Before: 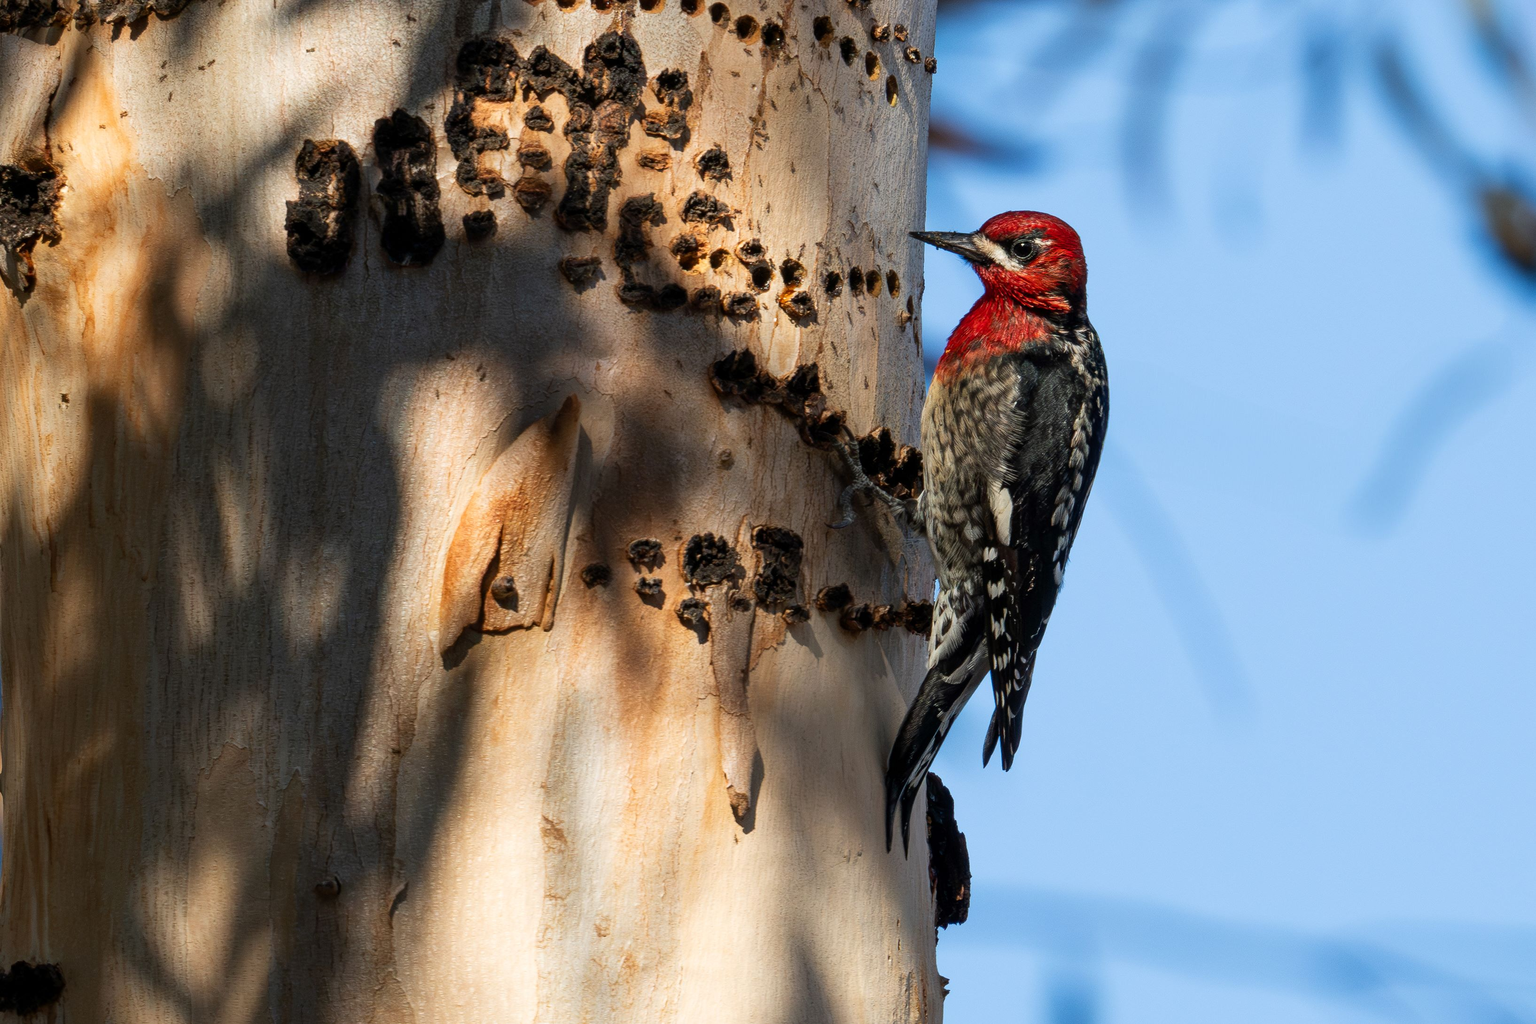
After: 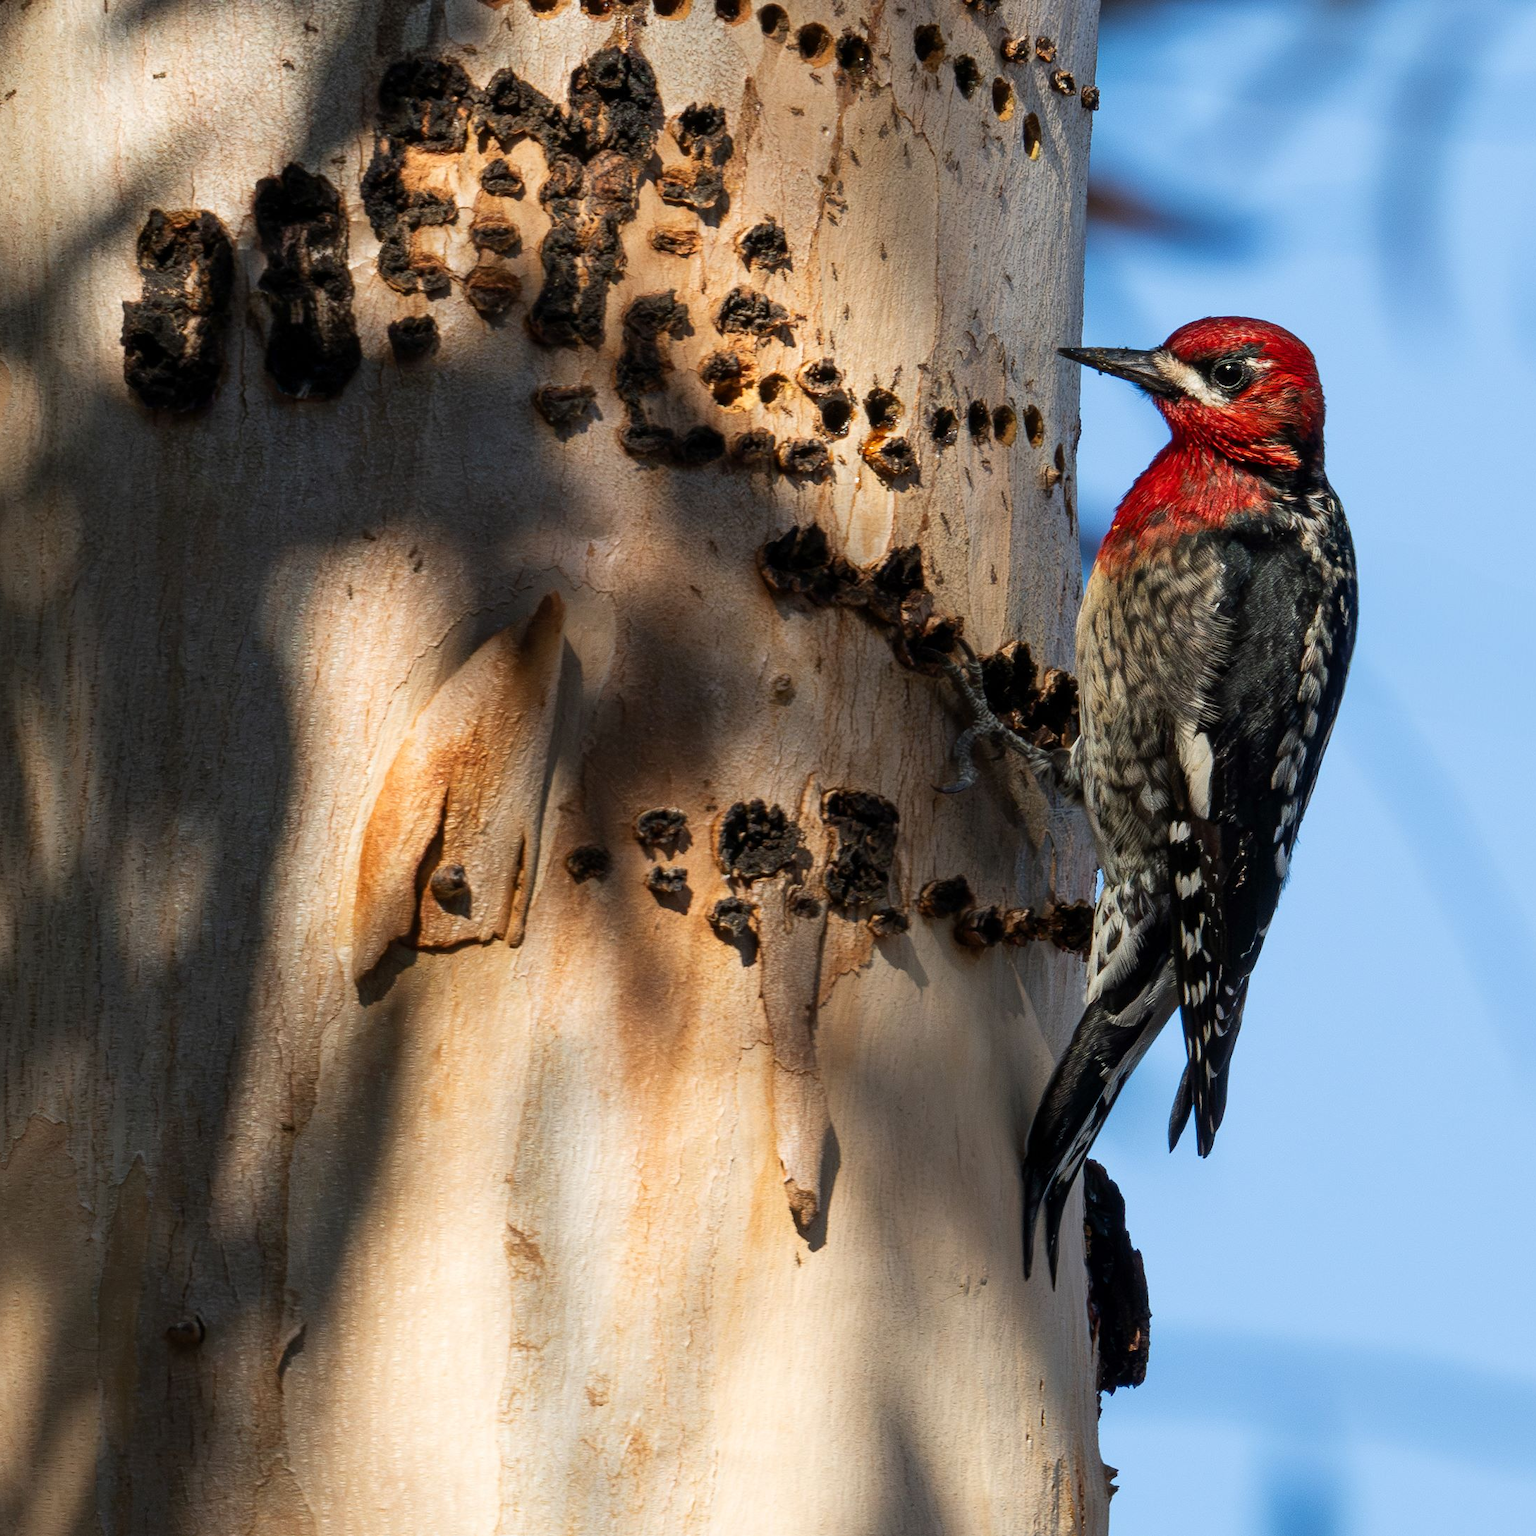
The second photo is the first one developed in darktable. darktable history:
crop and rotate: left 13.327%, right 20.023%
